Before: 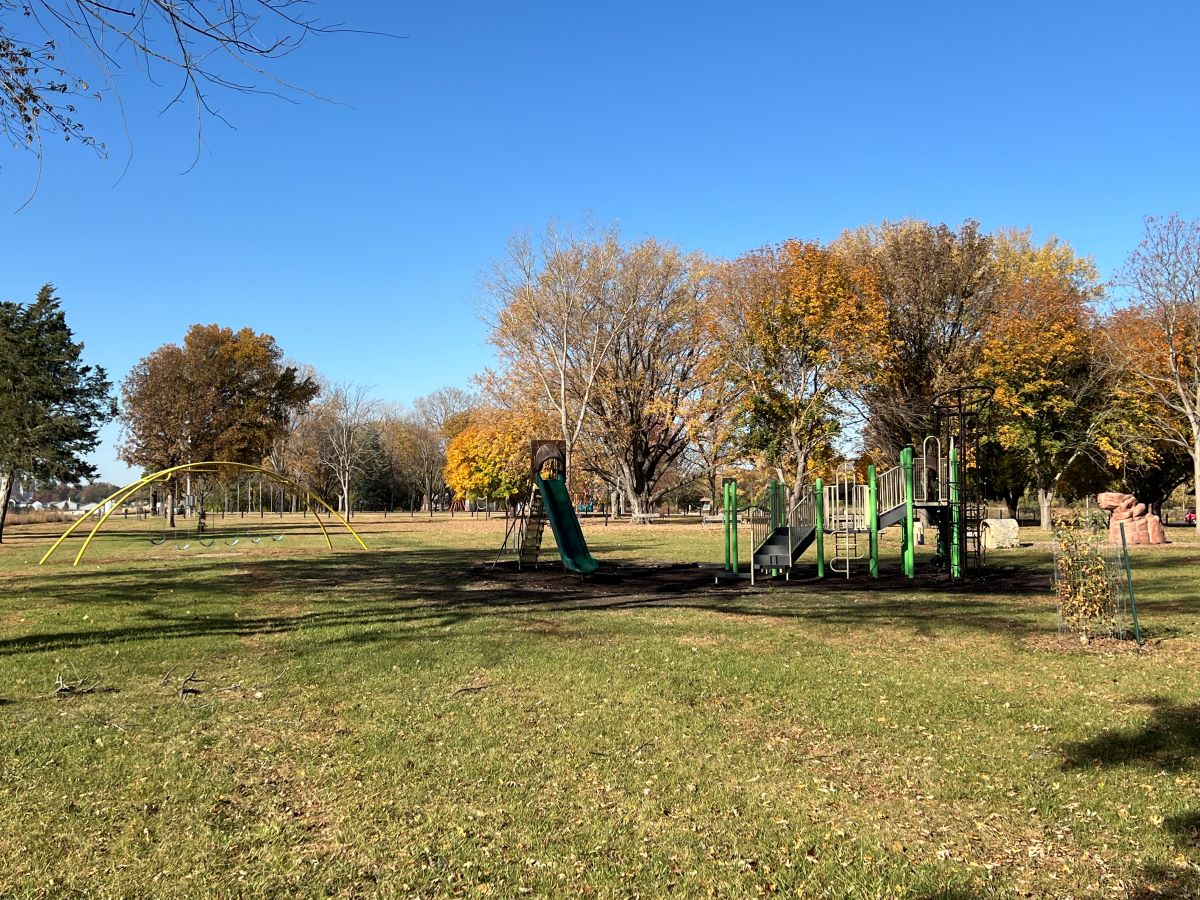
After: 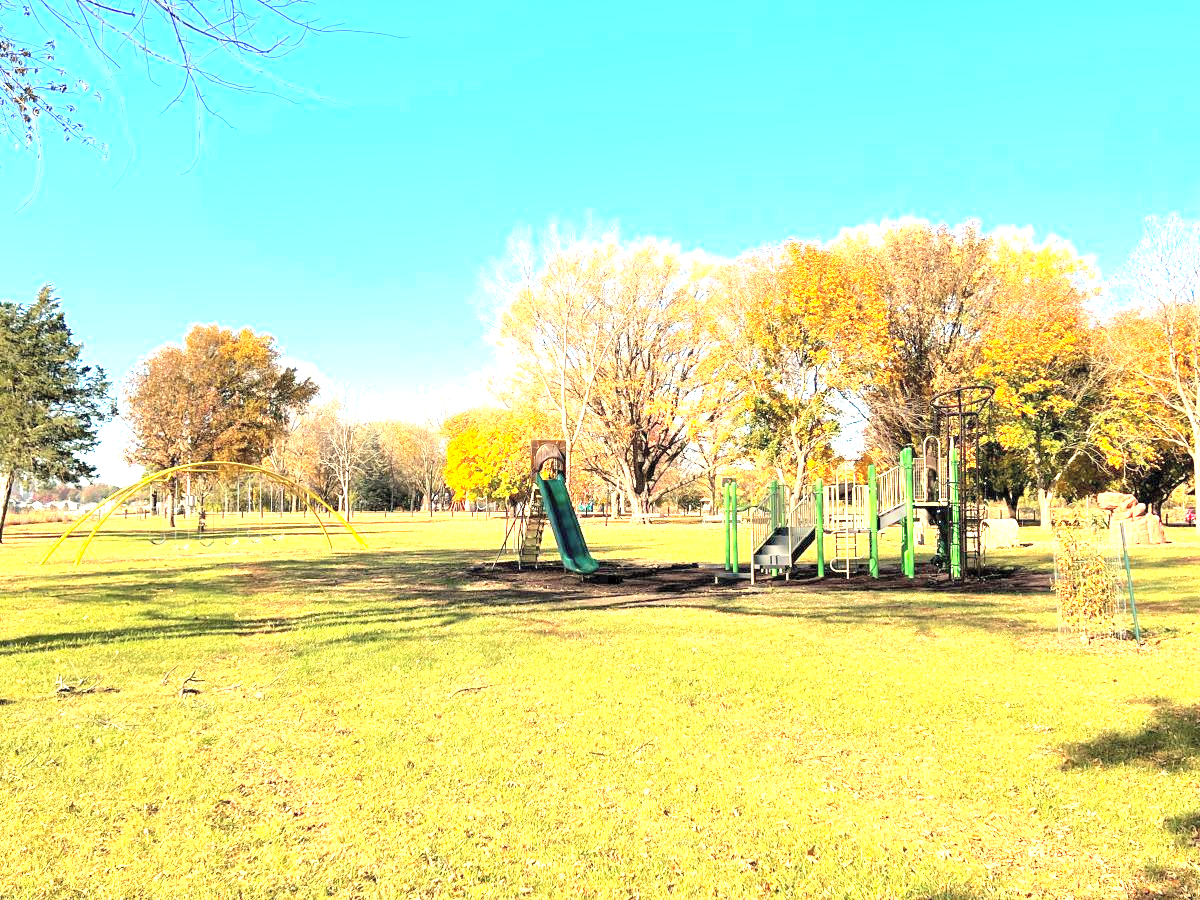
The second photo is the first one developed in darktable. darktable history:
exposure: exposure 2.003 EV, compensate highlight preservation false
white balance: red 1.045, blue 0.932
contrast brightness saturation: contrast 0.1, brightness 0.3, saturation 0.14
